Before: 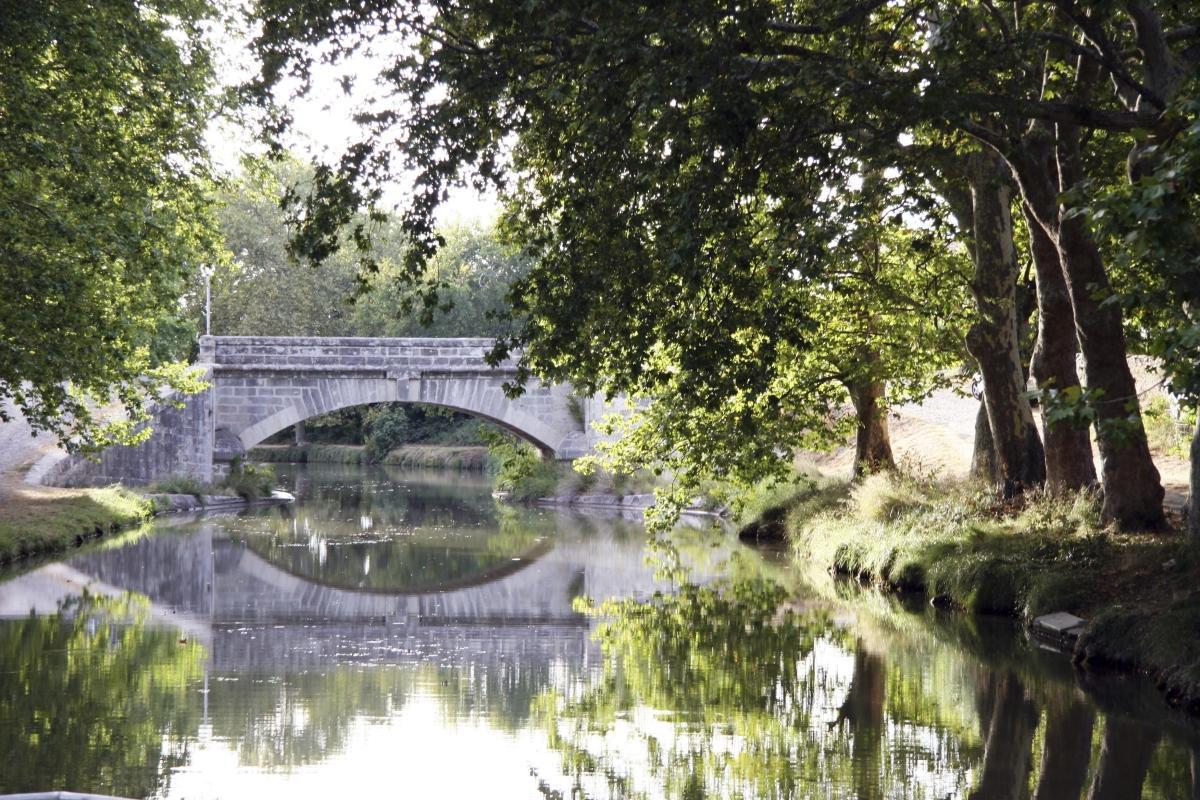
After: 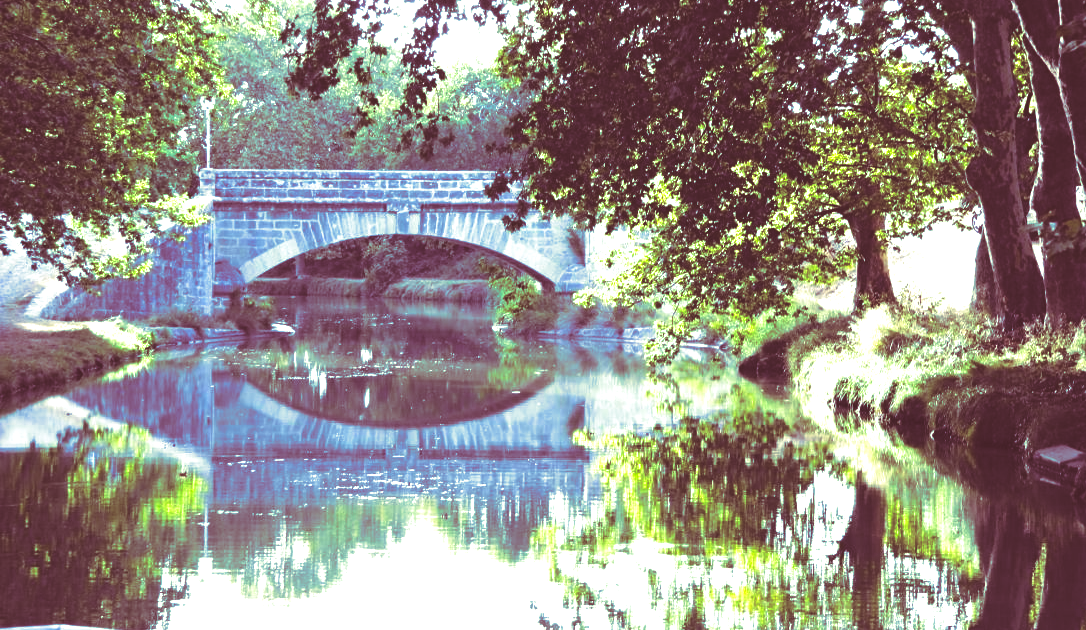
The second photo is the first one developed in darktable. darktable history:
exposure: exposure 0.7 EV, compensate highlight preservation false
color balance rgb: linear chroma grading › global chroma 15%, perceptual saturation grading › global saturation 30%
split-toning: compress 20%
rgb curve: curves: ch0 [(0, 0.186) (0.314, 0.284) (0.576, 0.466) (0.805, 0.691) (0.936, 0.886)]; ch1 [(0, 0.186) (0.314, 0.284) (0.581, 0.534) (0.771, 0.746) (0.936, 0.958)]; ch2 [(0, 0.216) (0.275, 0.39) (1, 1)], mode RGB, independent channels, compensate middle gray true, preserve colors none
crop: top 20.916%, right 9.437%, bottom 0.316%
